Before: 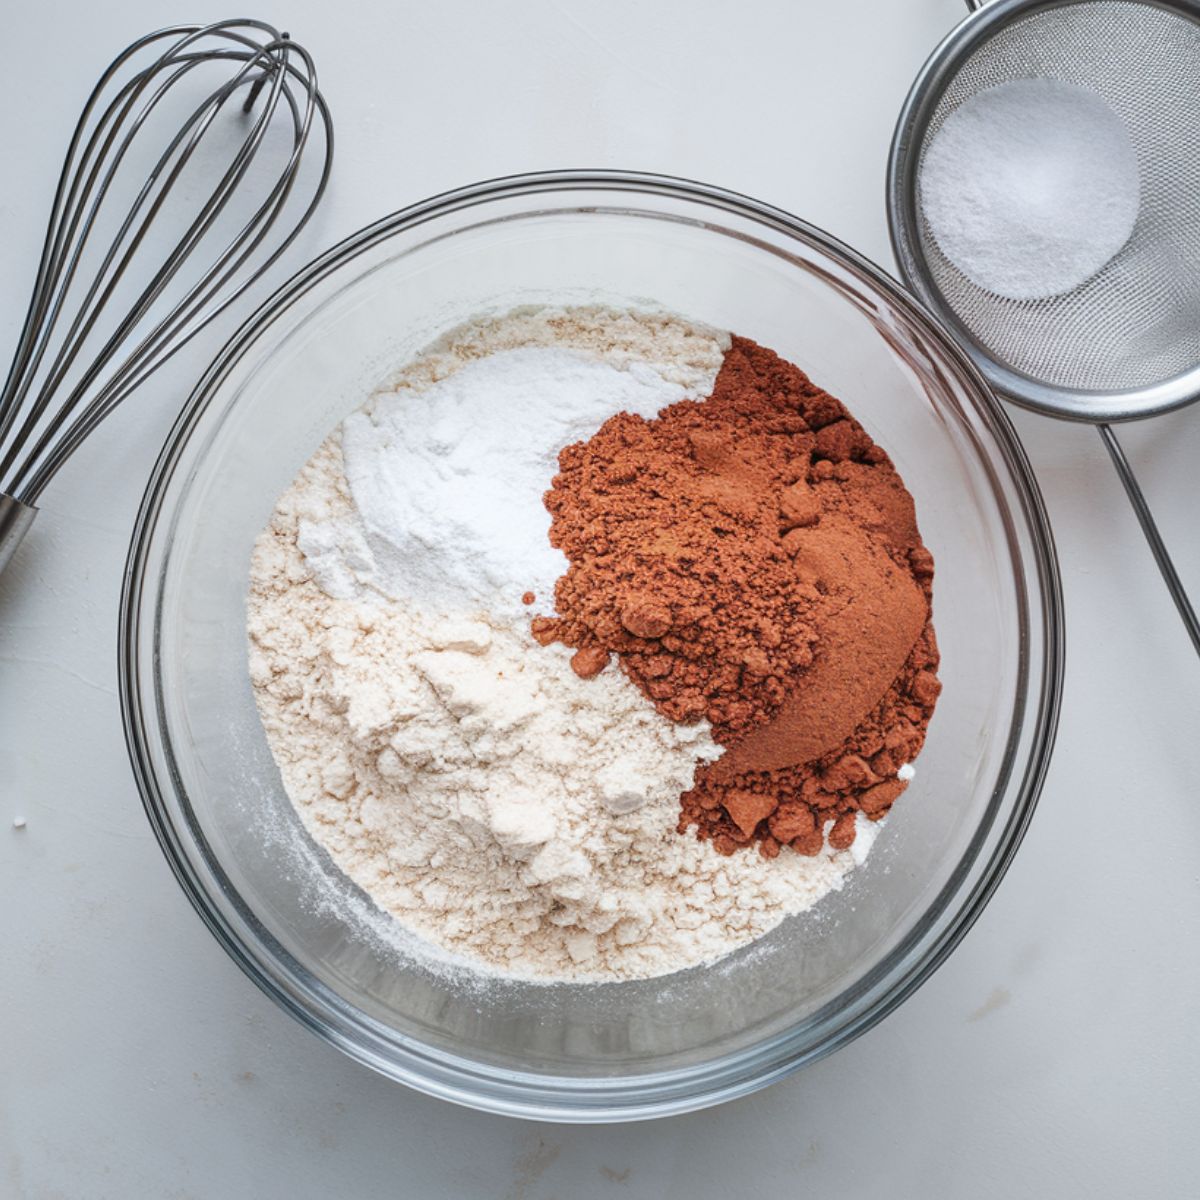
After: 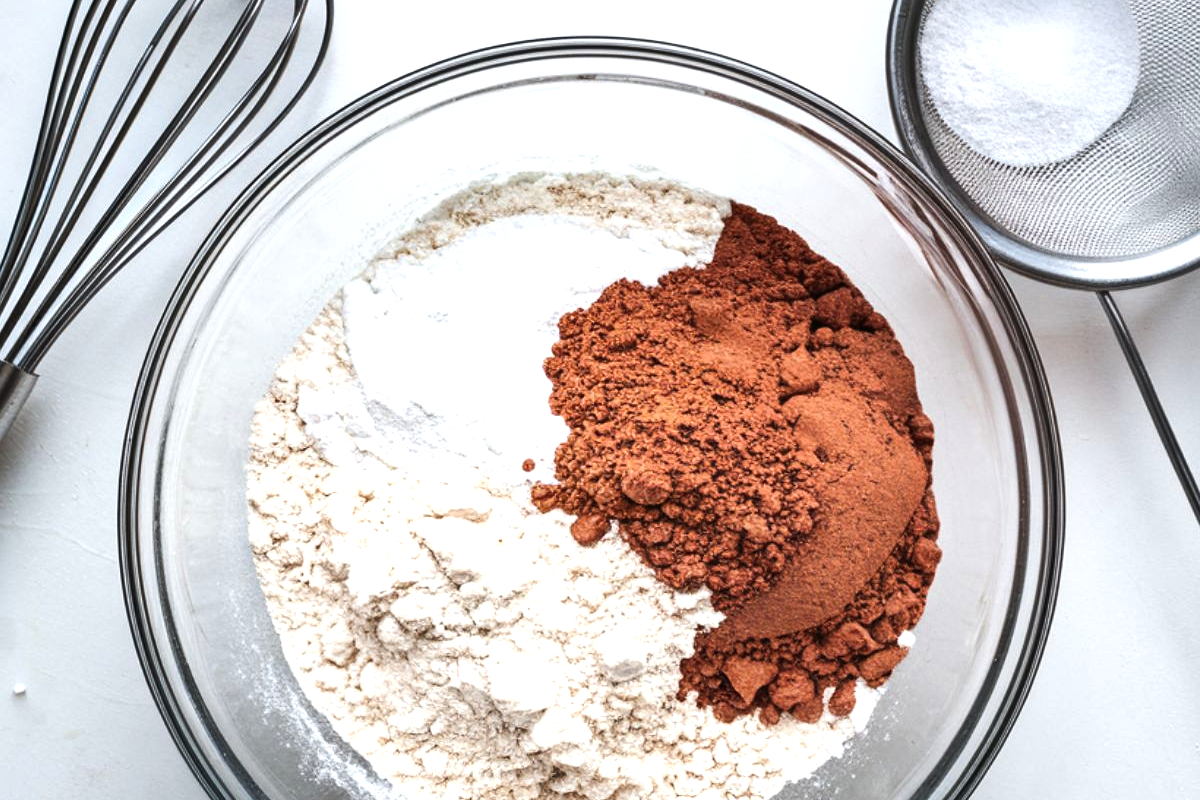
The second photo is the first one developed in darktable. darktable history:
tone equalizer: -8 EV -0.75 EV, -7 EV -0.7 EV, -6 EV -0.6 EV, -5 EV -0.4 EV, -3 EV 0.4 EV, -2 EV 0.6 EV, -1 EV 0.7 EV, +0 EV 0.75 EV, edges refinement/feathering 500, mask exposure compensation -1.57 EV, preserve details no
crop: top 11.166%, bottom 22.168%
shadows and highlights: shadows 32, highlights -32, soften with gaussian
